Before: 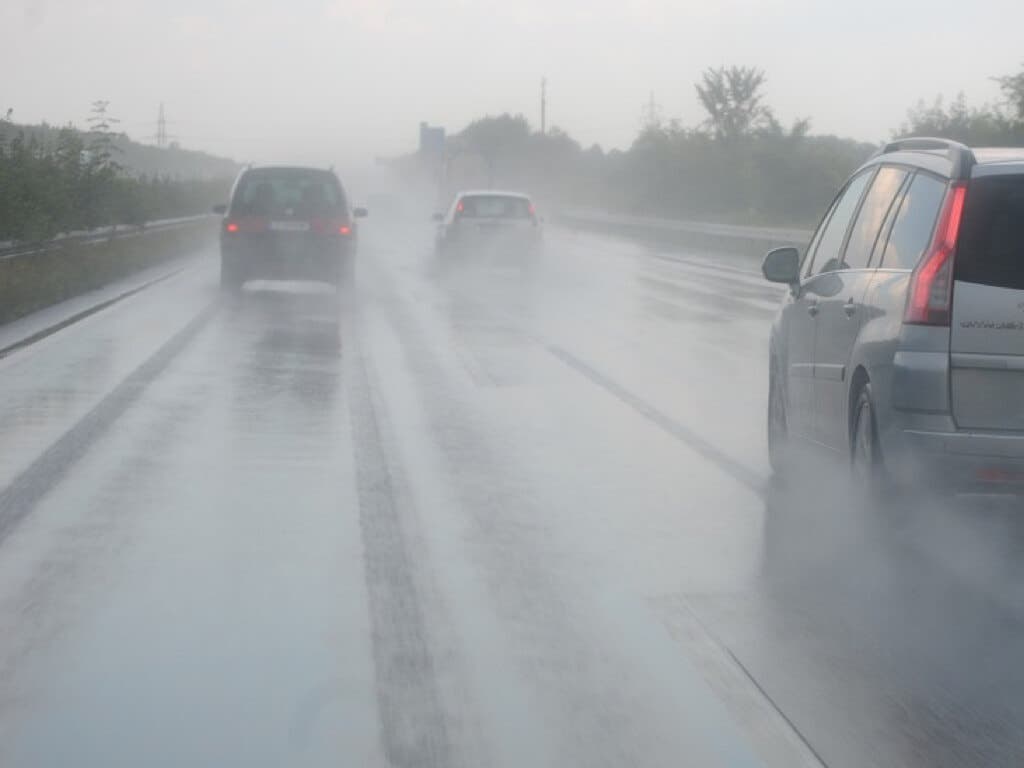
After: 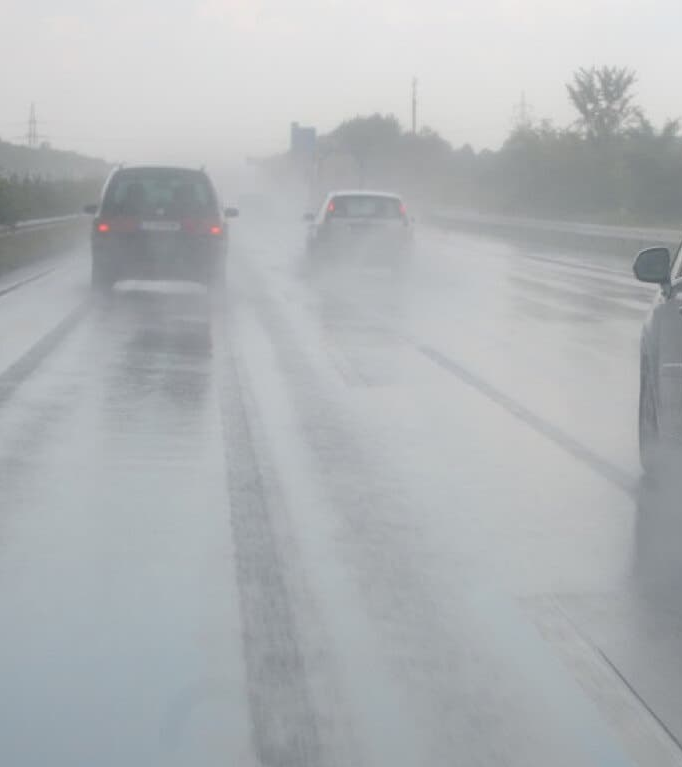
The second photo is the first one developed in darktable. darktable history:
crop and rotate: left 12.648%, right 20.685%
exposure: black level correction 0.002, compensate highlight preservation false
